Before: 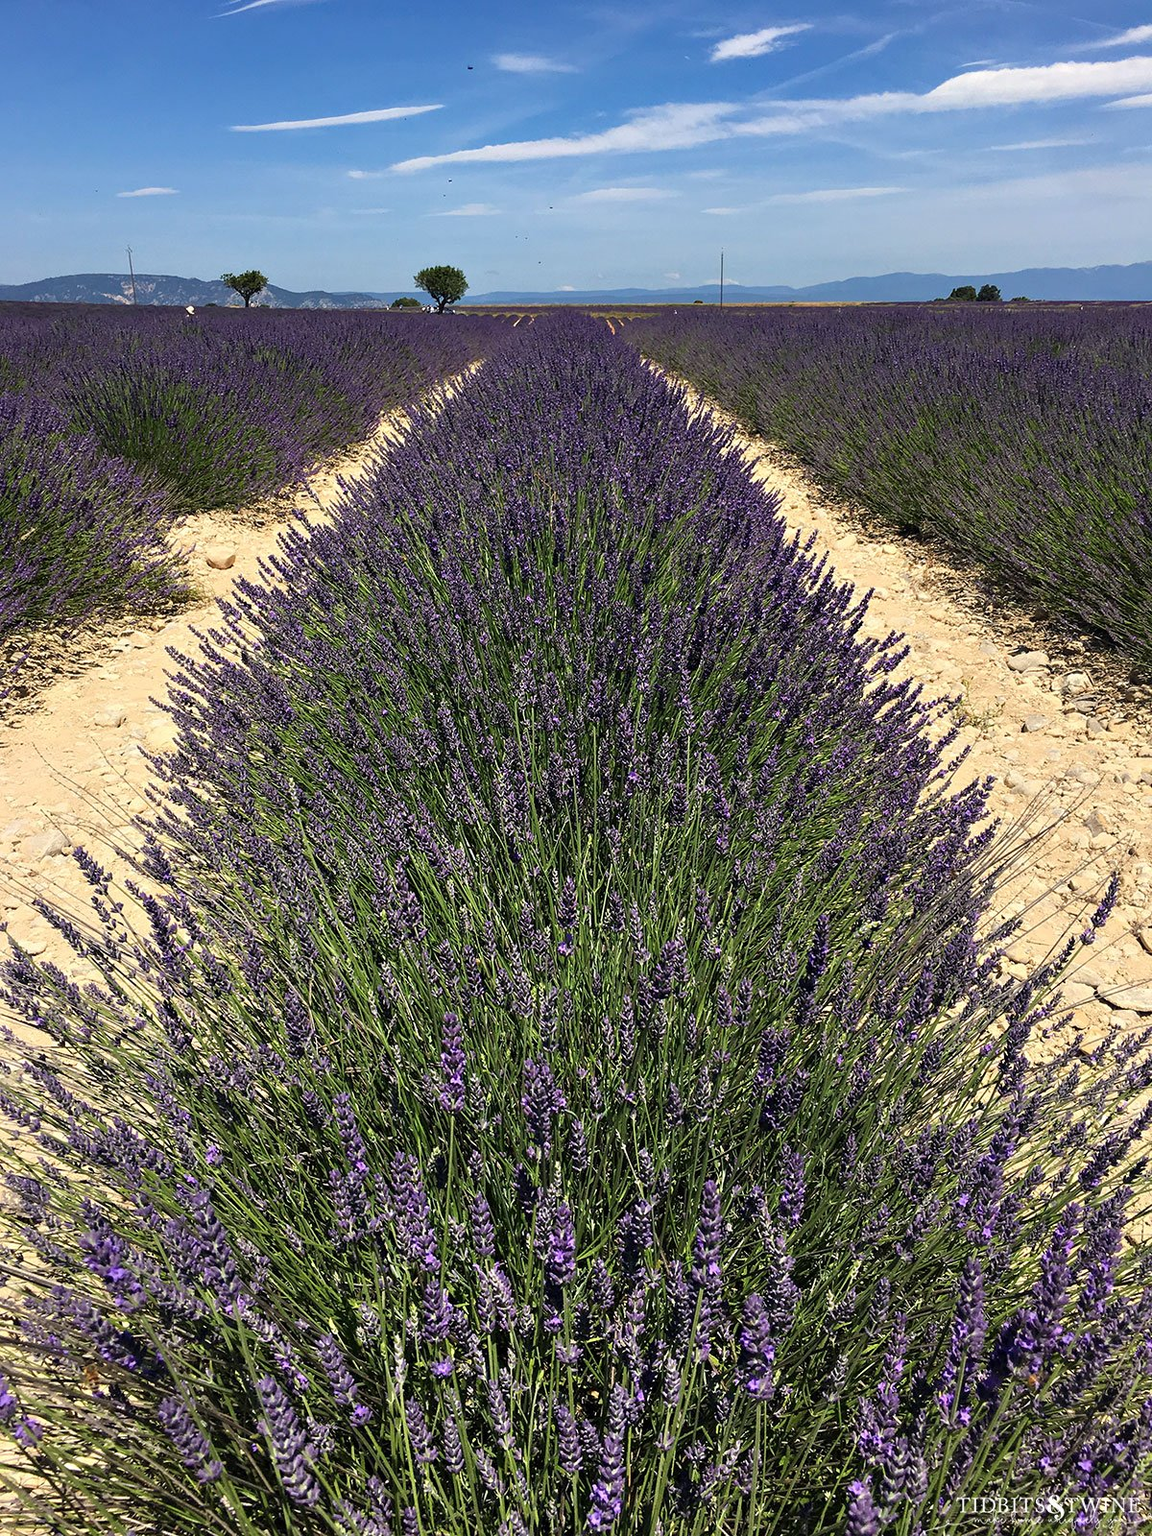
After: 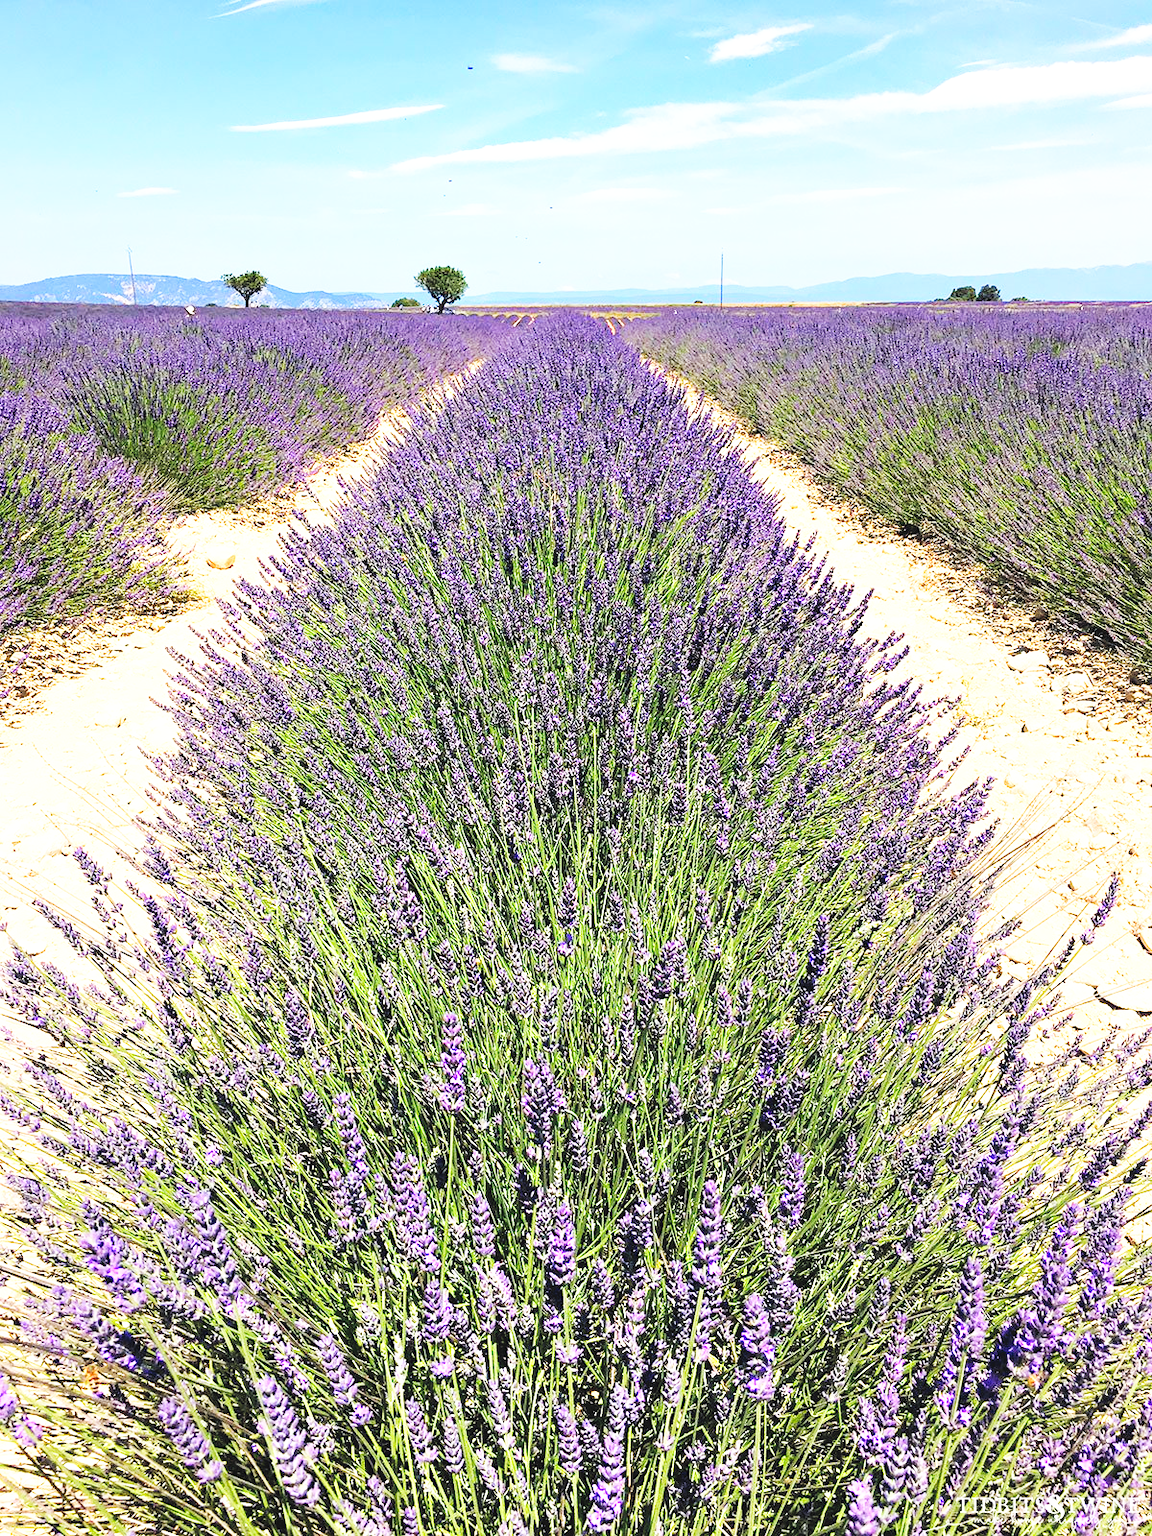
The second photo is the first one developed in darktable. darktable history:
contrast brightness saturation: contrast 0.1, brightness 0.3, saturation 0.14
exposure: exposure 0.4 EV, compensate highlight preservation false
white balance: emerald 1
base curve: curves: ch0 [(0, 0.003) (0.001, 0.002) (0.006, 0.004) (0.02, 0.022) (0.048, 0.086) (0.094, 0.234) (0.162, 0.431) (0.258, 0.629) (0.385, 0.8) (0.548, 0.918) (0.751, 0.988) (1, 1)], preserve colors none
